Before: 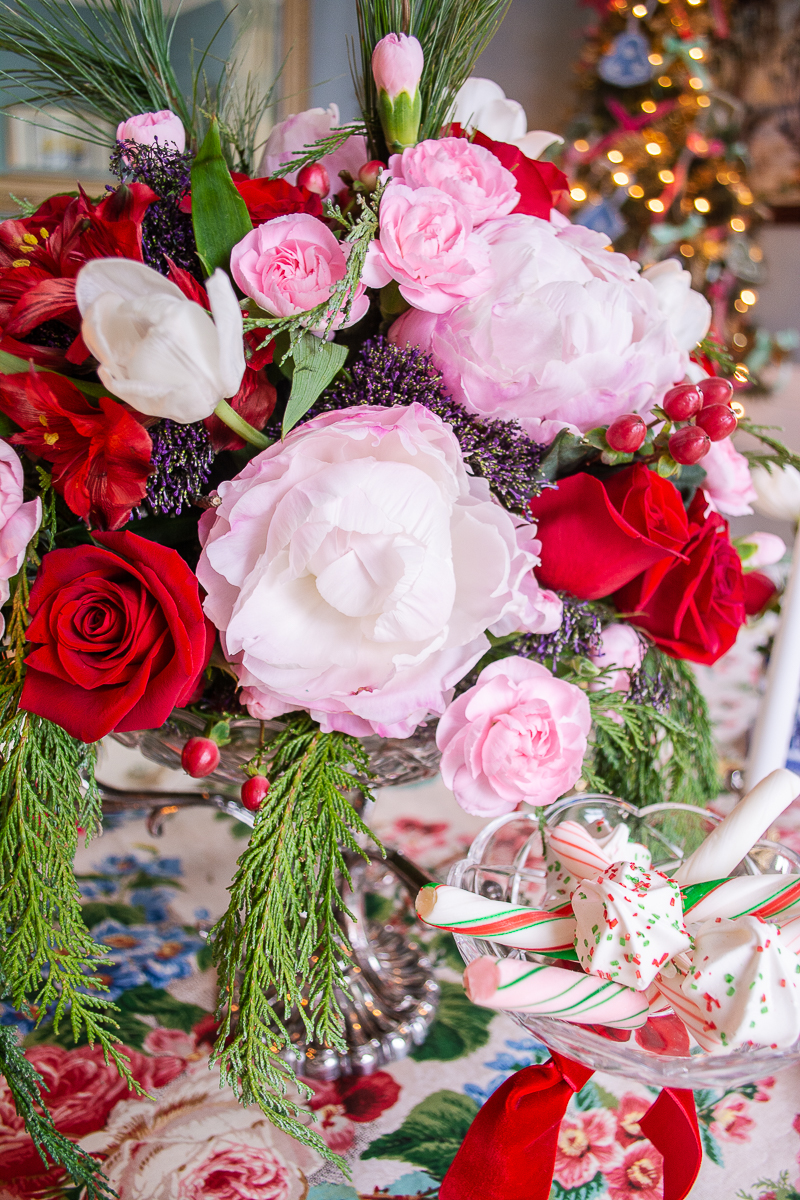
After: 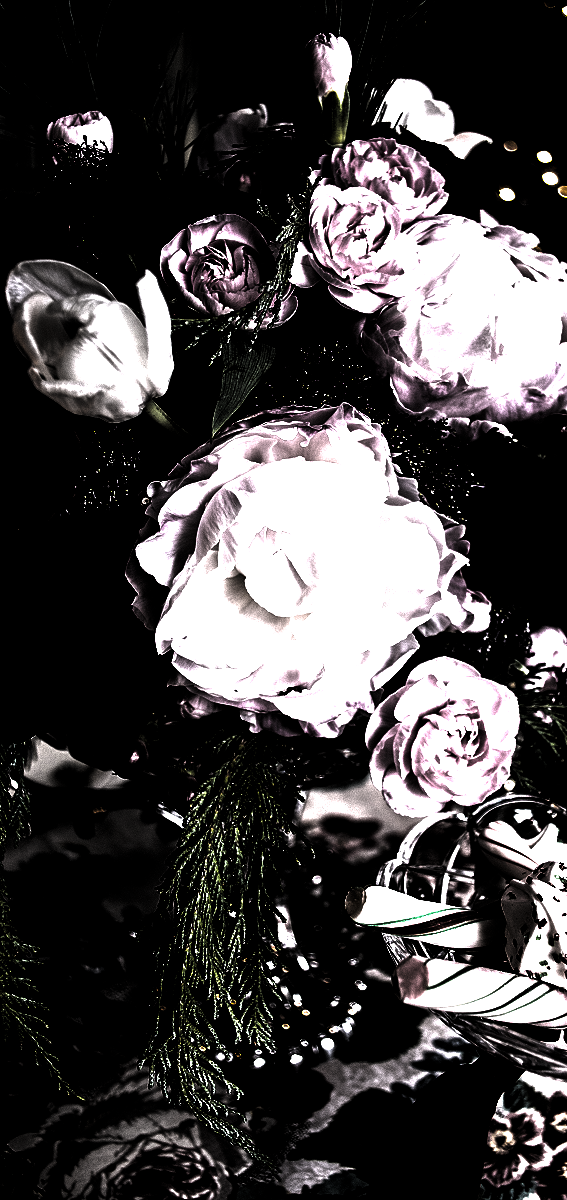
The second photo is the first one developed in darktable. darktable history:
crop and rotate: left 8.93%, right 20.156%
levels: levels [0.721, 0.937, 0.997]
contrast equalizer: y [[0.5, 0.502, 0.506, 0.511, 0.52, 0.537], [0.5 ×6], [0.505, 0.509, 0.518, 0.534, 0.553, 0.561], [0 ×6], [0 ×6]]
exposure: black level correction 0, exposure 0.696 EV, compensate highlight preservation false
